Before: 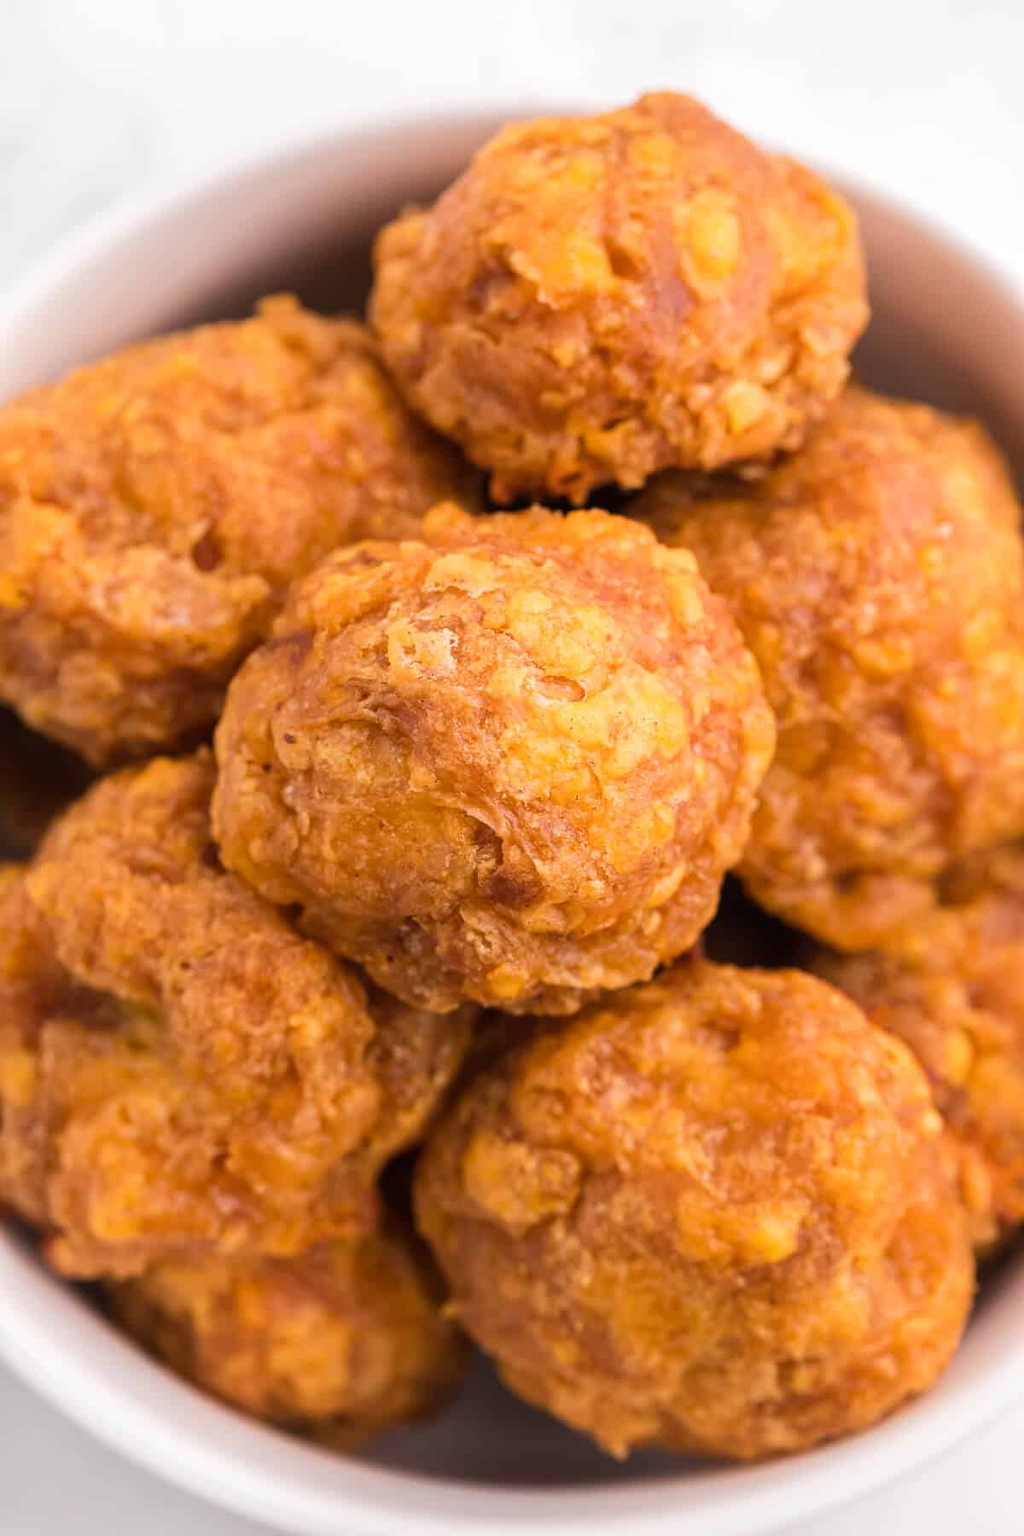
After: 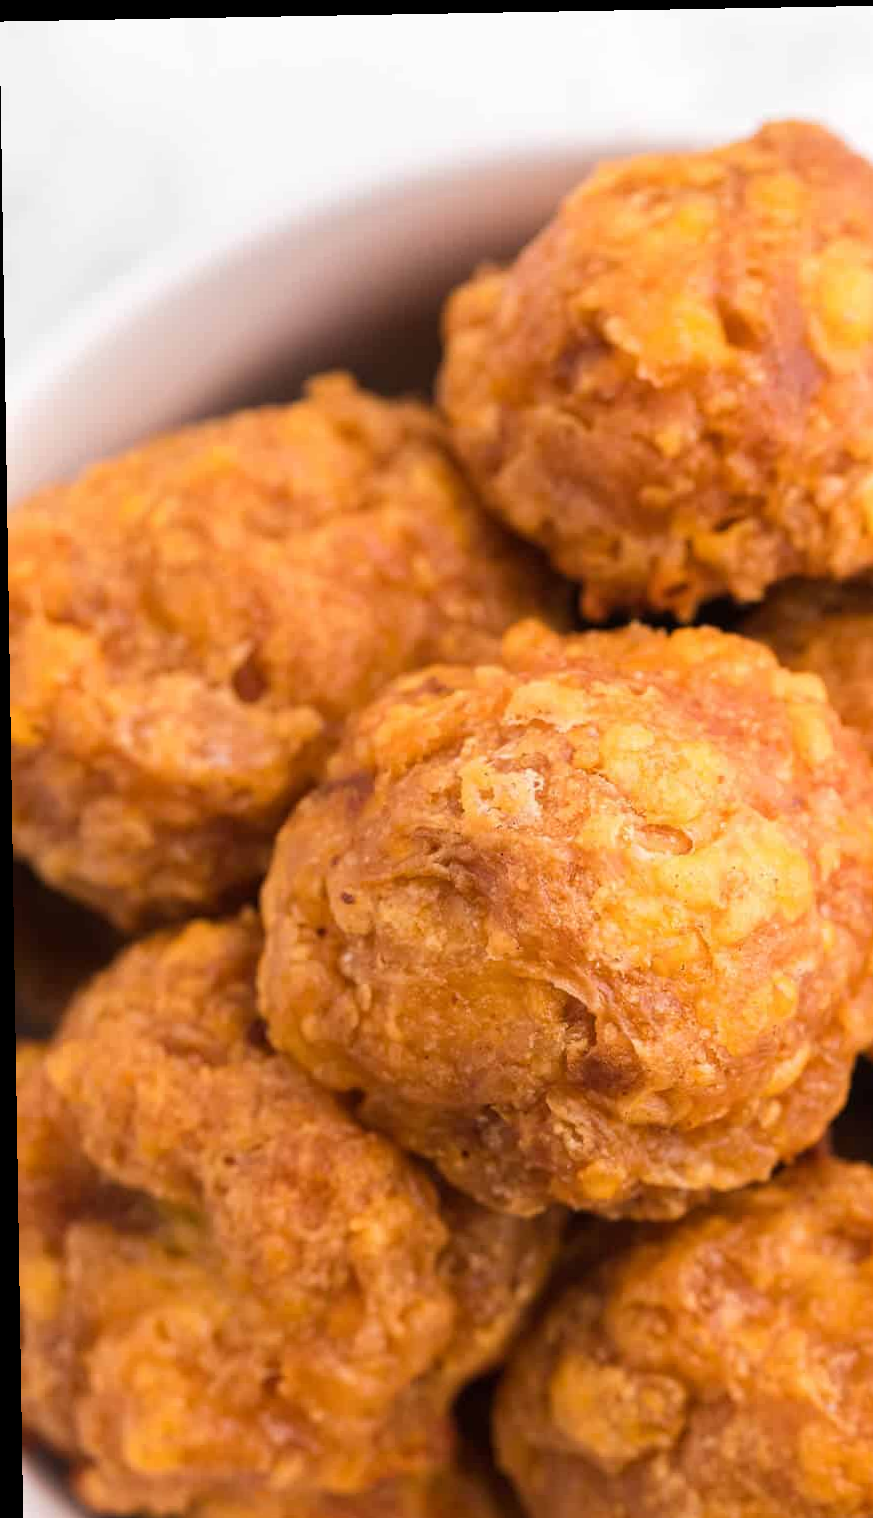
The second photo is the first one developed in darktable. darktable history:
crop: right 28.885%, bottom 16.626%
rotate and perspective: lens shift (vertical) 0.048, lens shift (horizontal) -0.024, automatic cropping off
